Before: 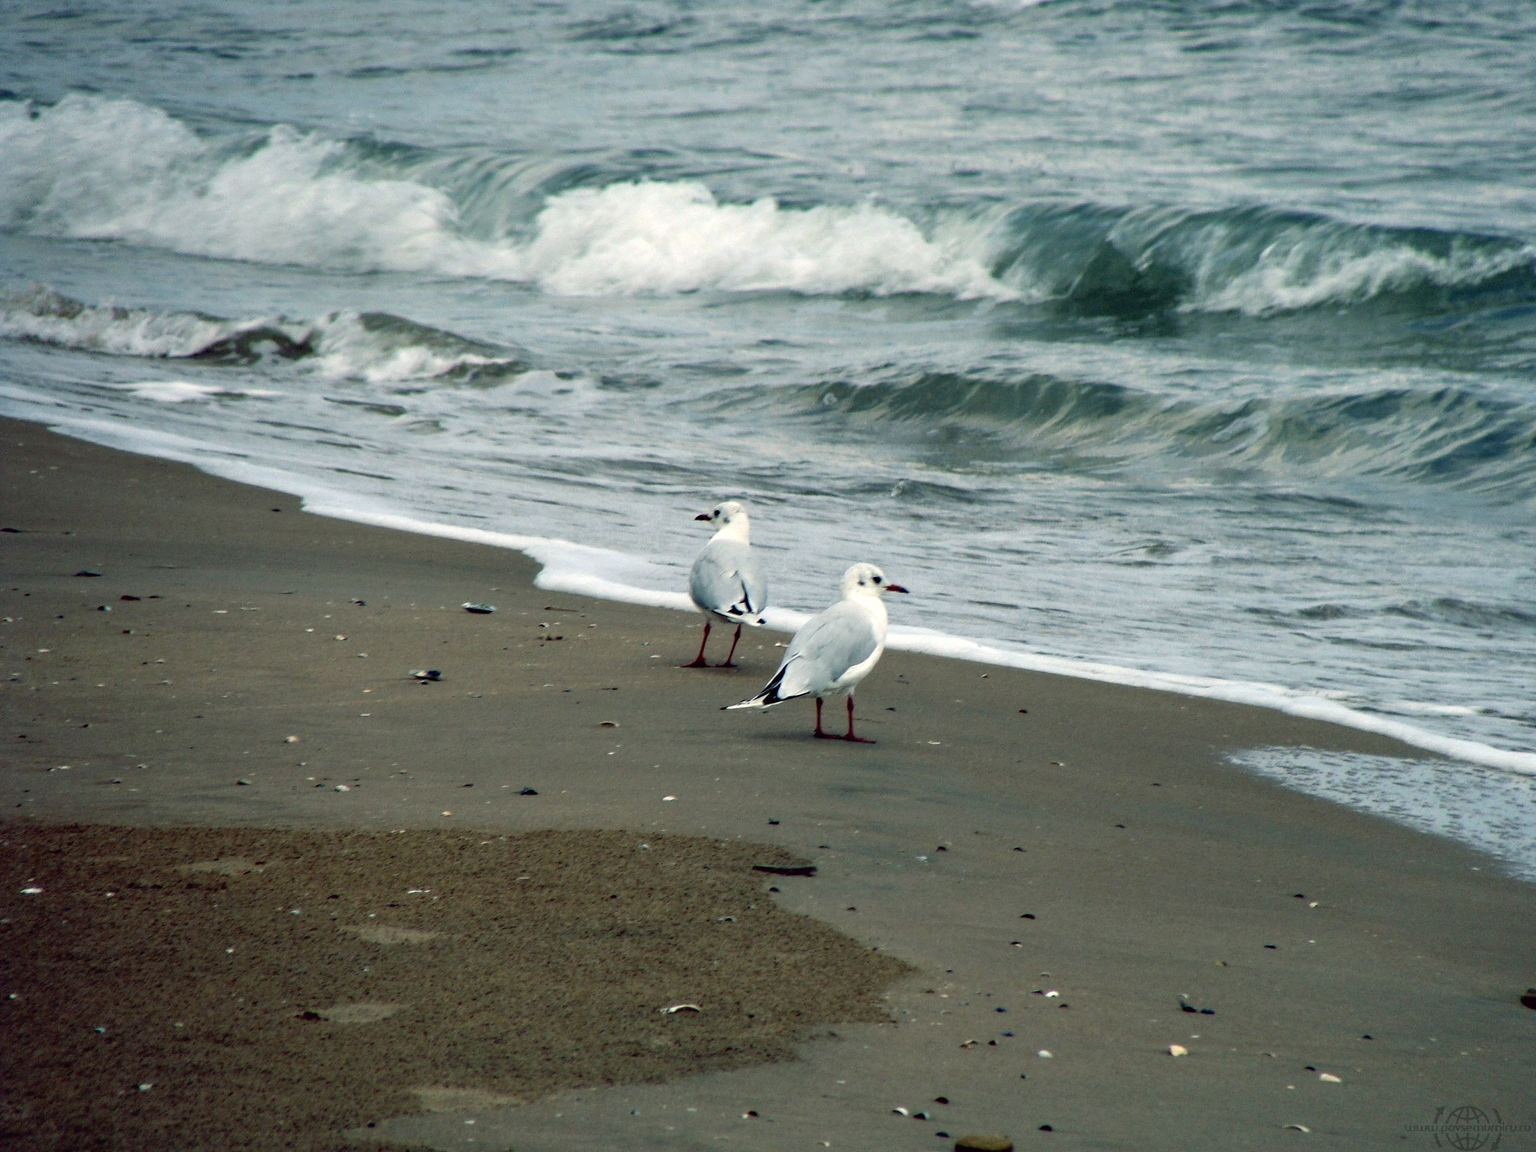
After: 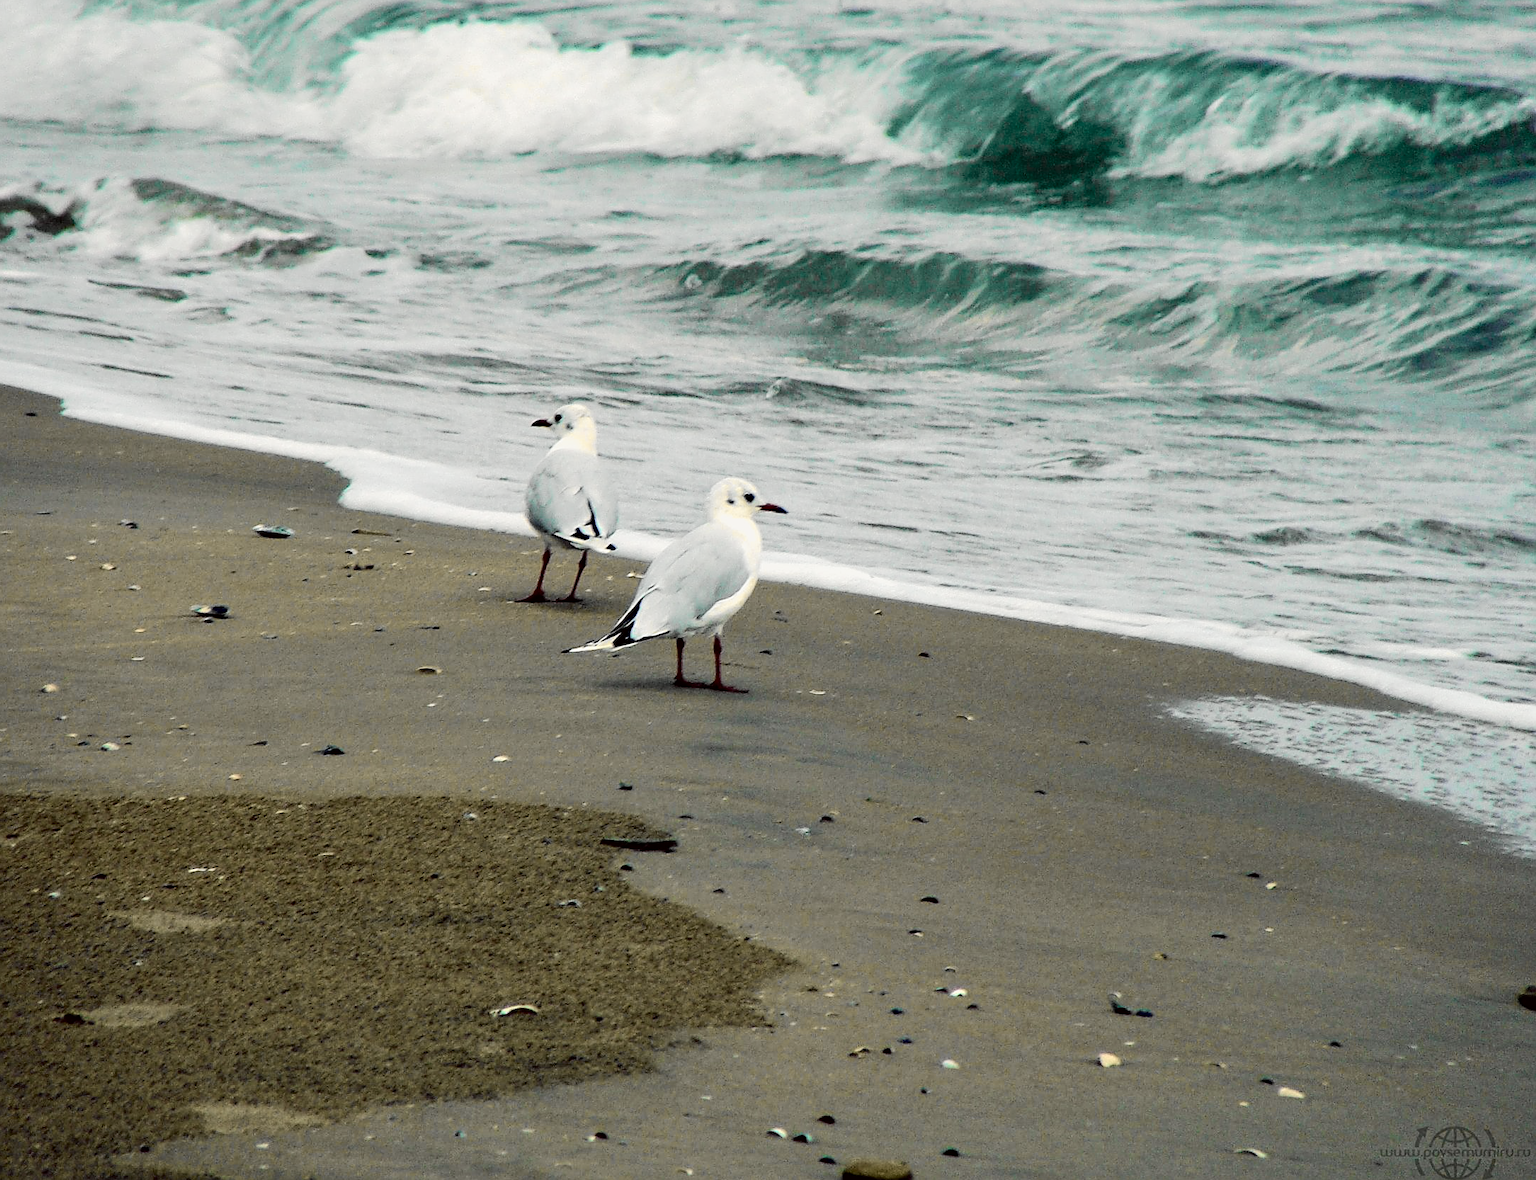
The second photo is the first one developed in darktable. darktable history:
sharpen: on, module defaults
tone curve: curves: ch0 [(0.014, 0) (0.13, 0.09) (0.227, 0.211) (0.346, 0.388) (0.499, 0.598) (0.662, 0.76) (0.795, 0.846) (1, 0.969)]; ch1 [(0, 0) (0.366, 0.367) (0.447, 0.417) (0.473, 0.484) (0.504, 0.502) (0.525, 0.518) (0.564, 0.548) (0.639, 0.643) (1, 1)]; ch2 [(0, 0) (0.333, 0.346) (0.375, 0.375) (0.424, 0.43) (0.476, 0.498) (0.496, 0.505) (0.517, 0.515) (0.542, 0.564) (0.583, 0.6) (0.64, 0.622) (0.723, 0.676) (1, 1)], color space Lab, independent channels, preserve colors none
crop: left 16.315%, top 14.246%
